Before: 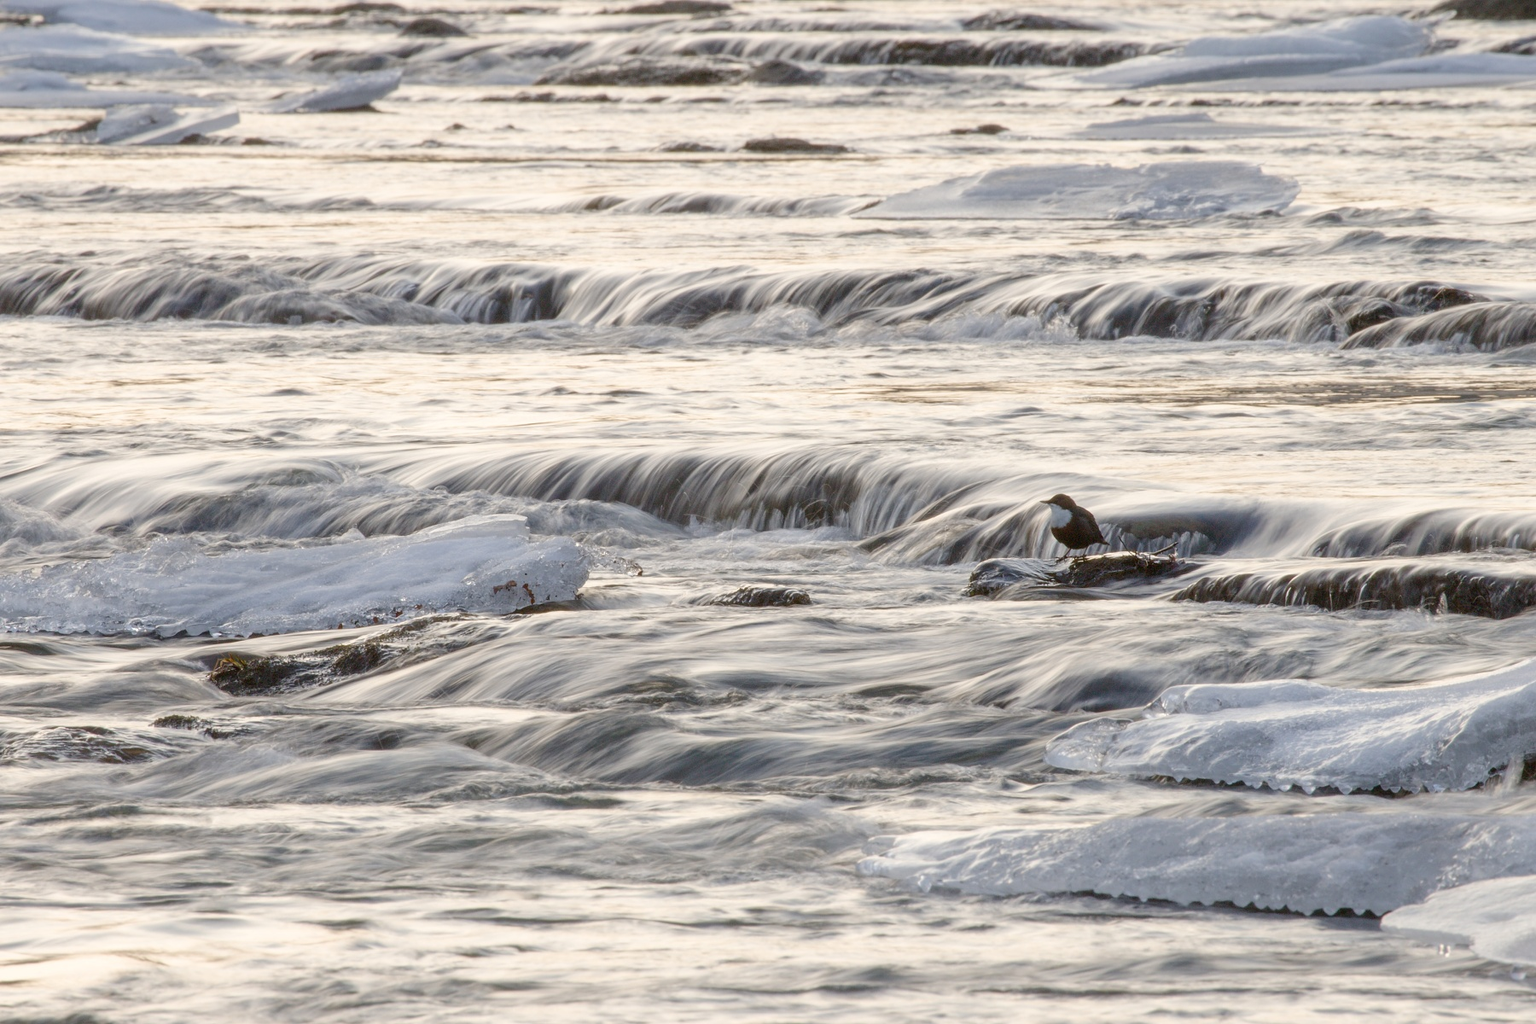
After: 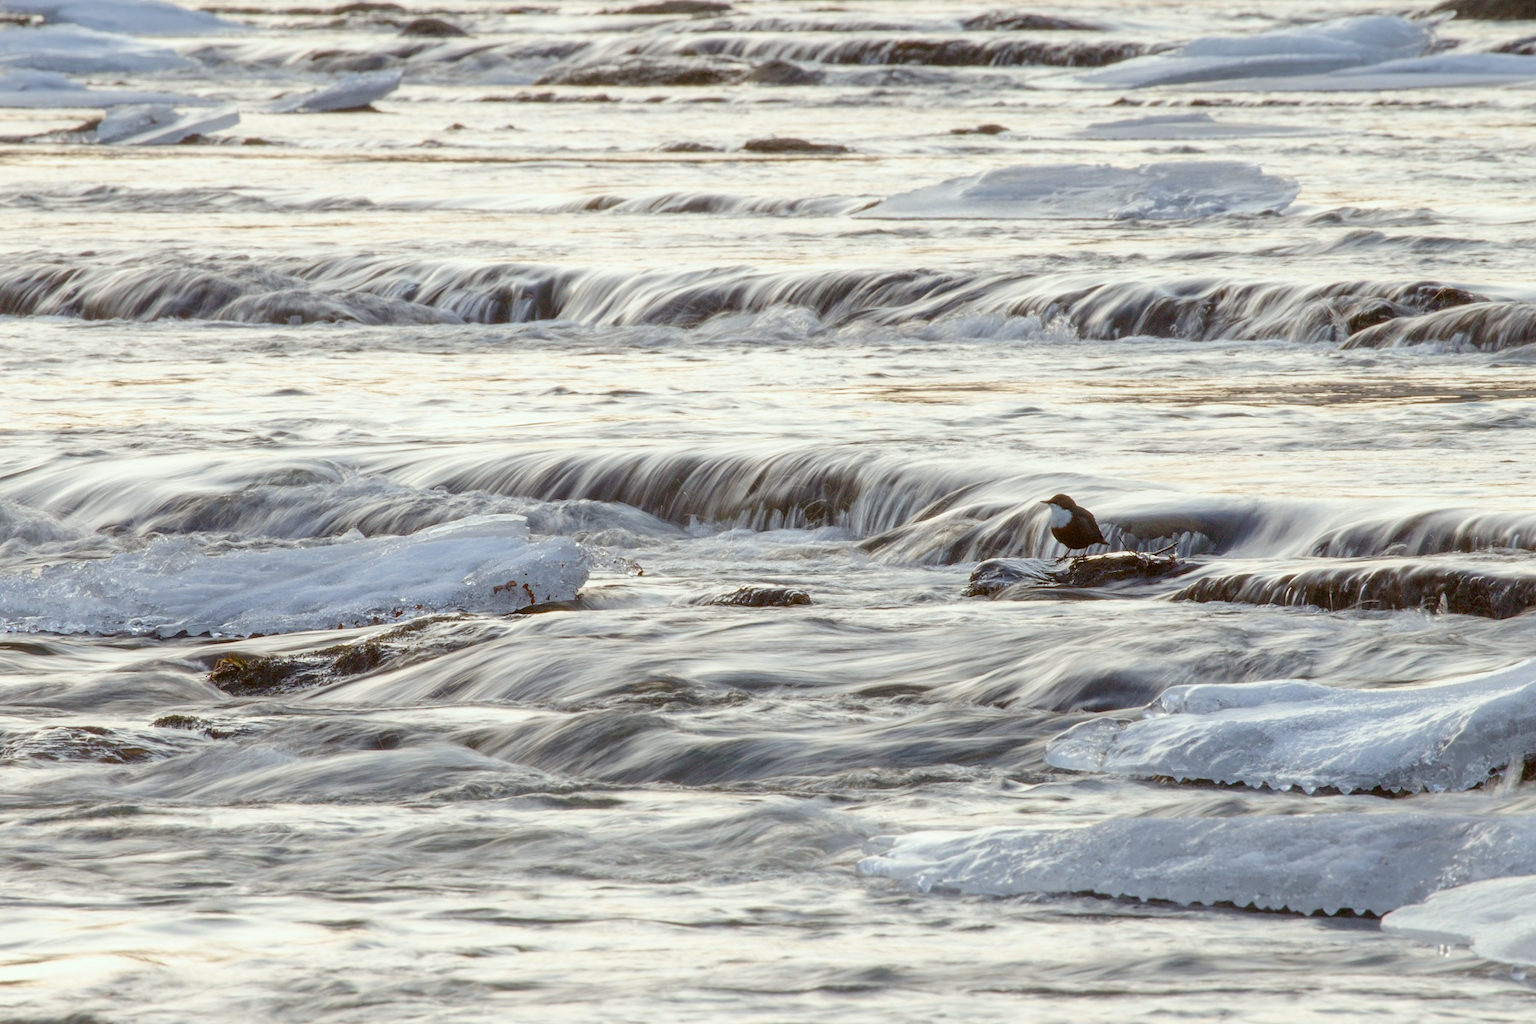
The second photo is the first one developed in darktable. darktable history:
contrast brightness saturation: contrast 0.083, saturation 0.198
color correction: highlights a* -5.05, highlights b* -3.99, shadows a* 3.9, shadows b* 4.5
